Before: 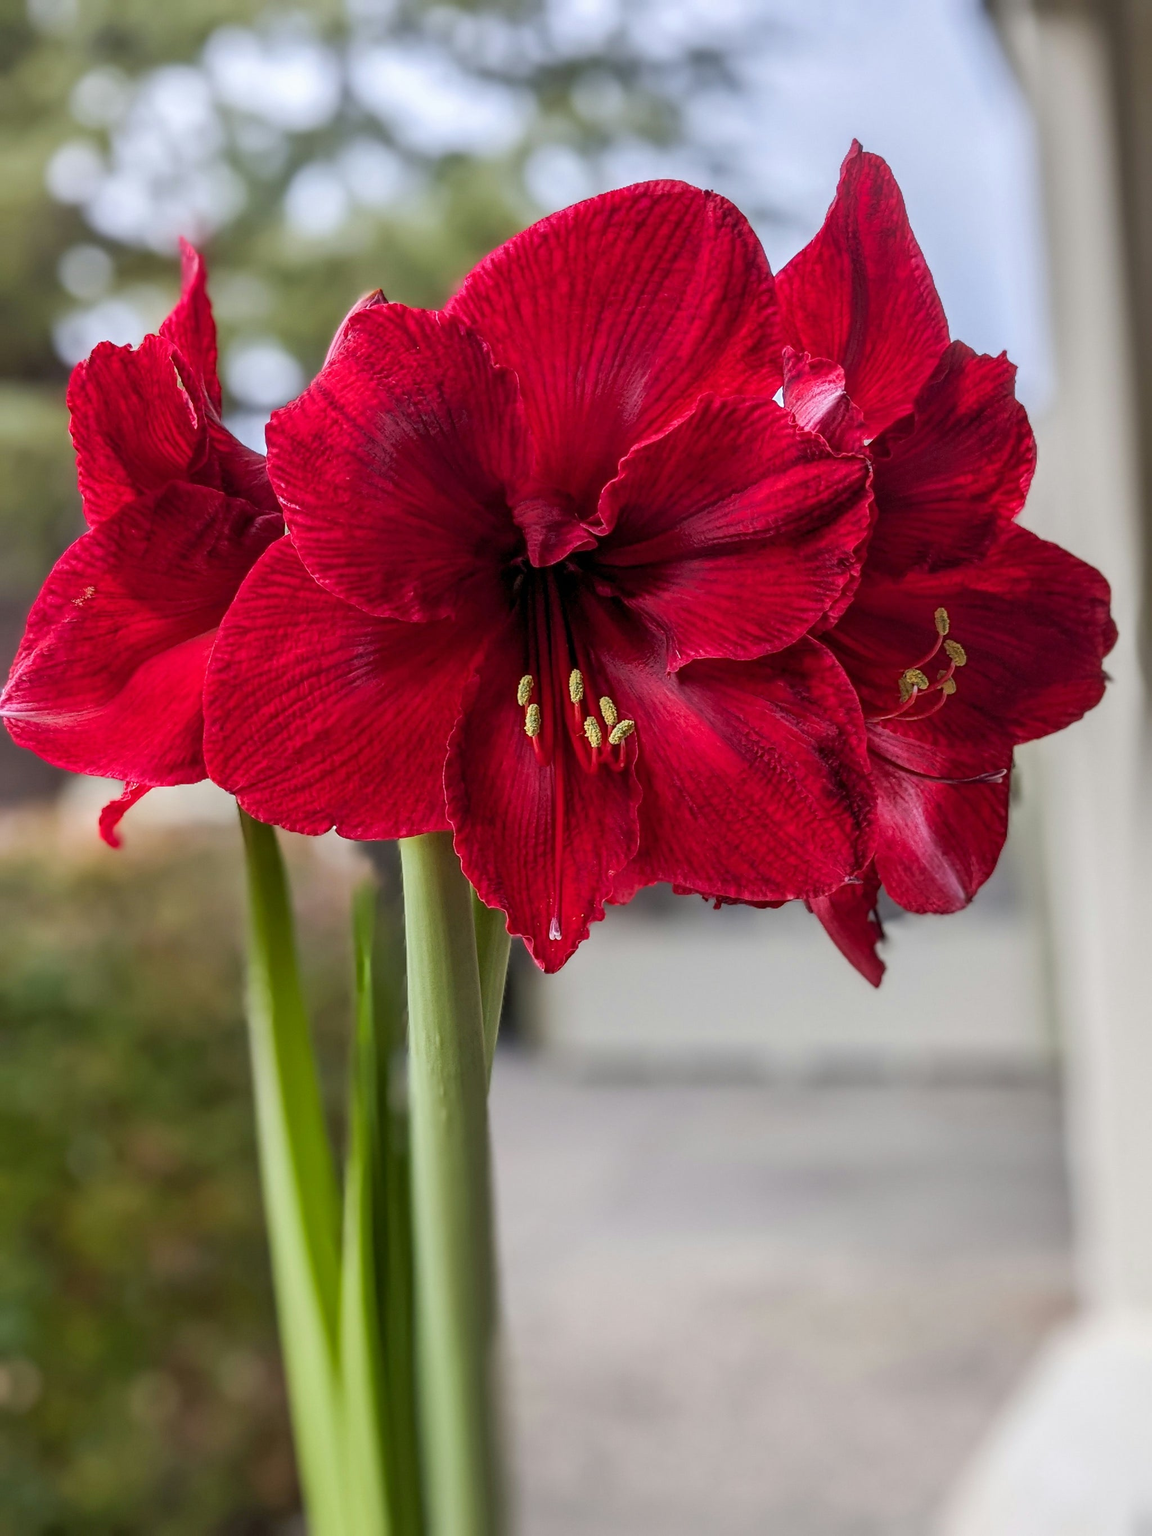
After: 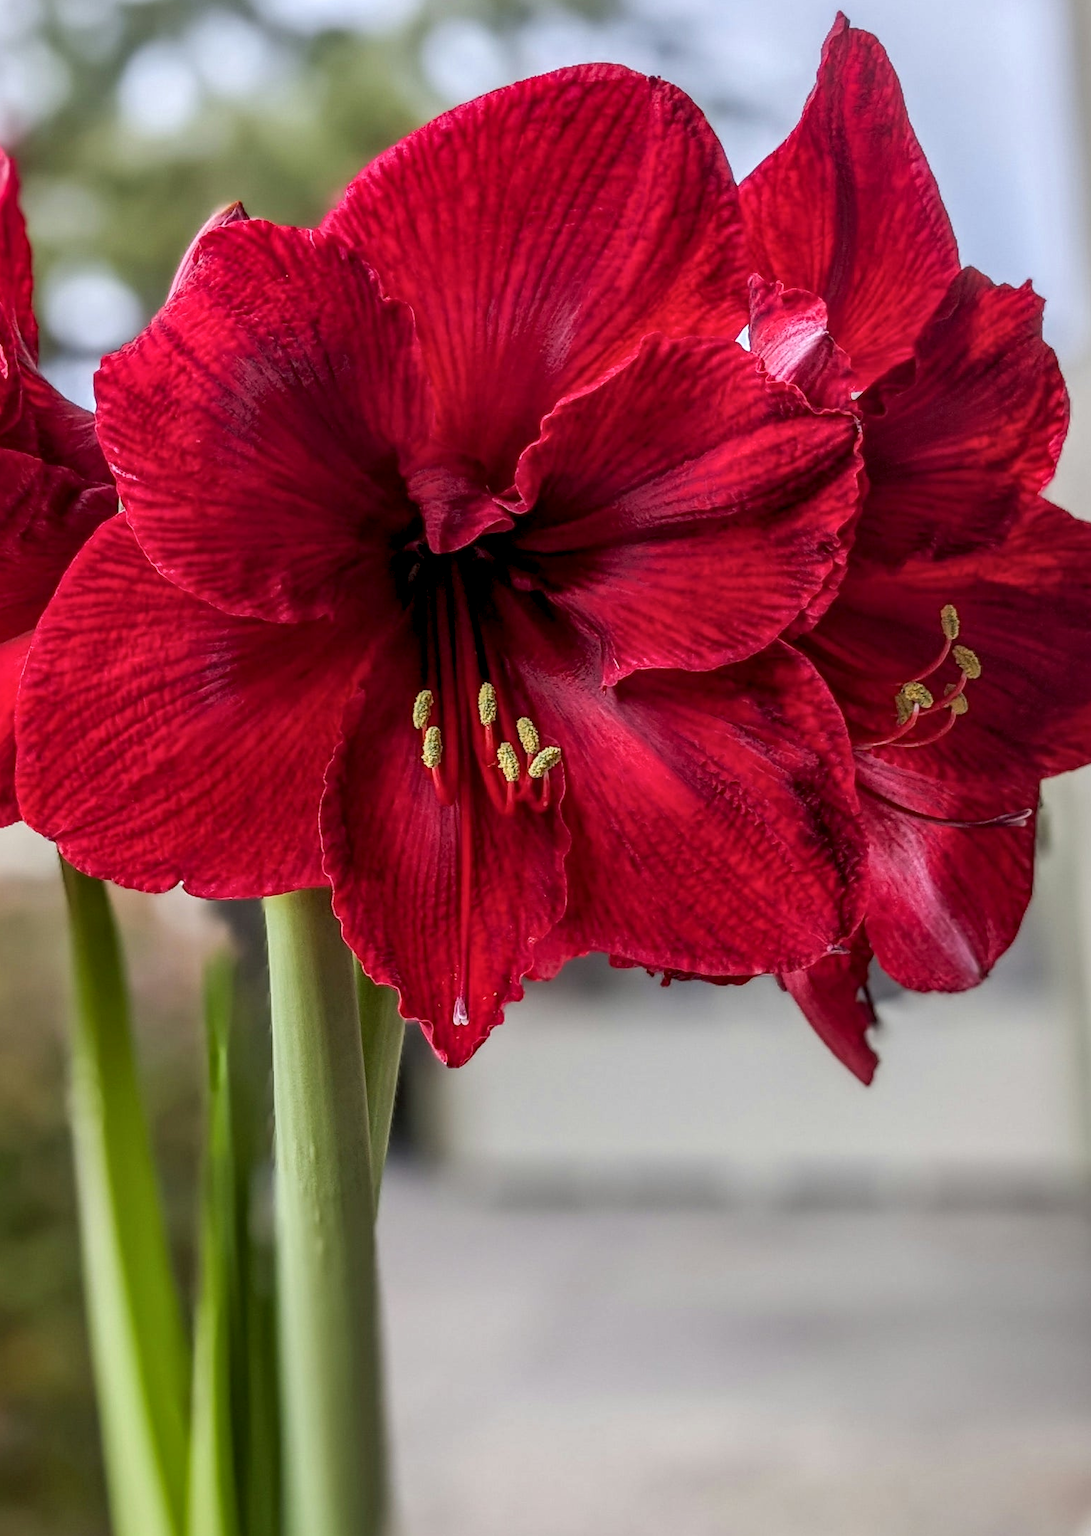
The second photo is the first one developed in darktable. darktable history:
crop: left 16.633%, top 8.486%, right 8.495%, bottom 12.478%
local contrast: on, module defaults
